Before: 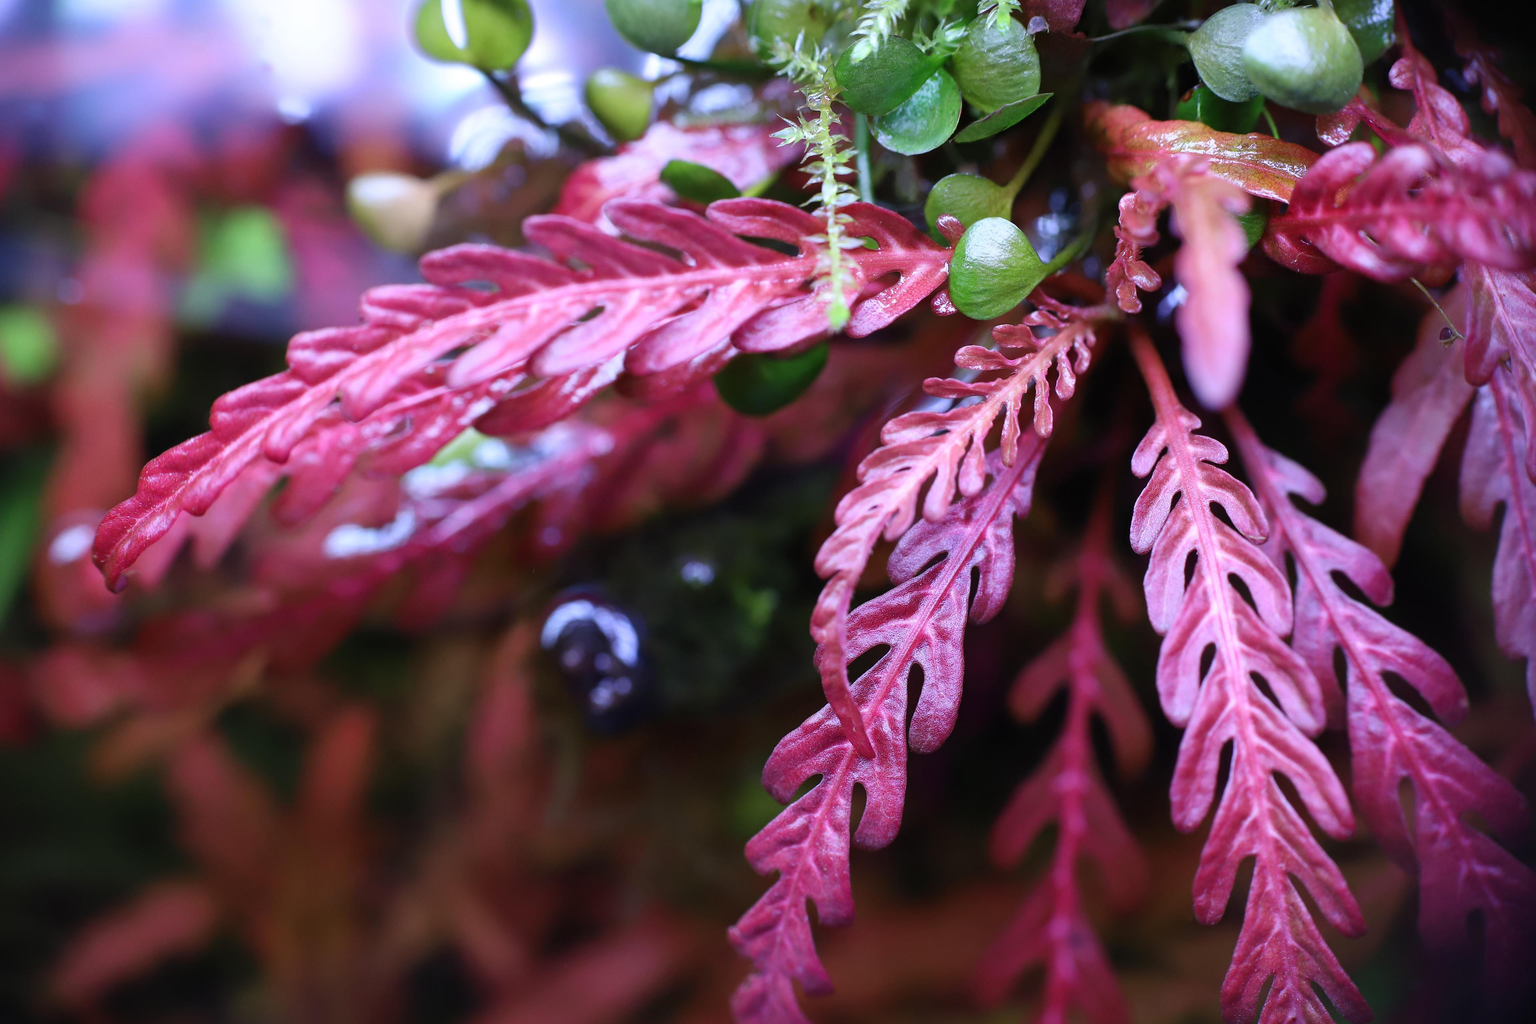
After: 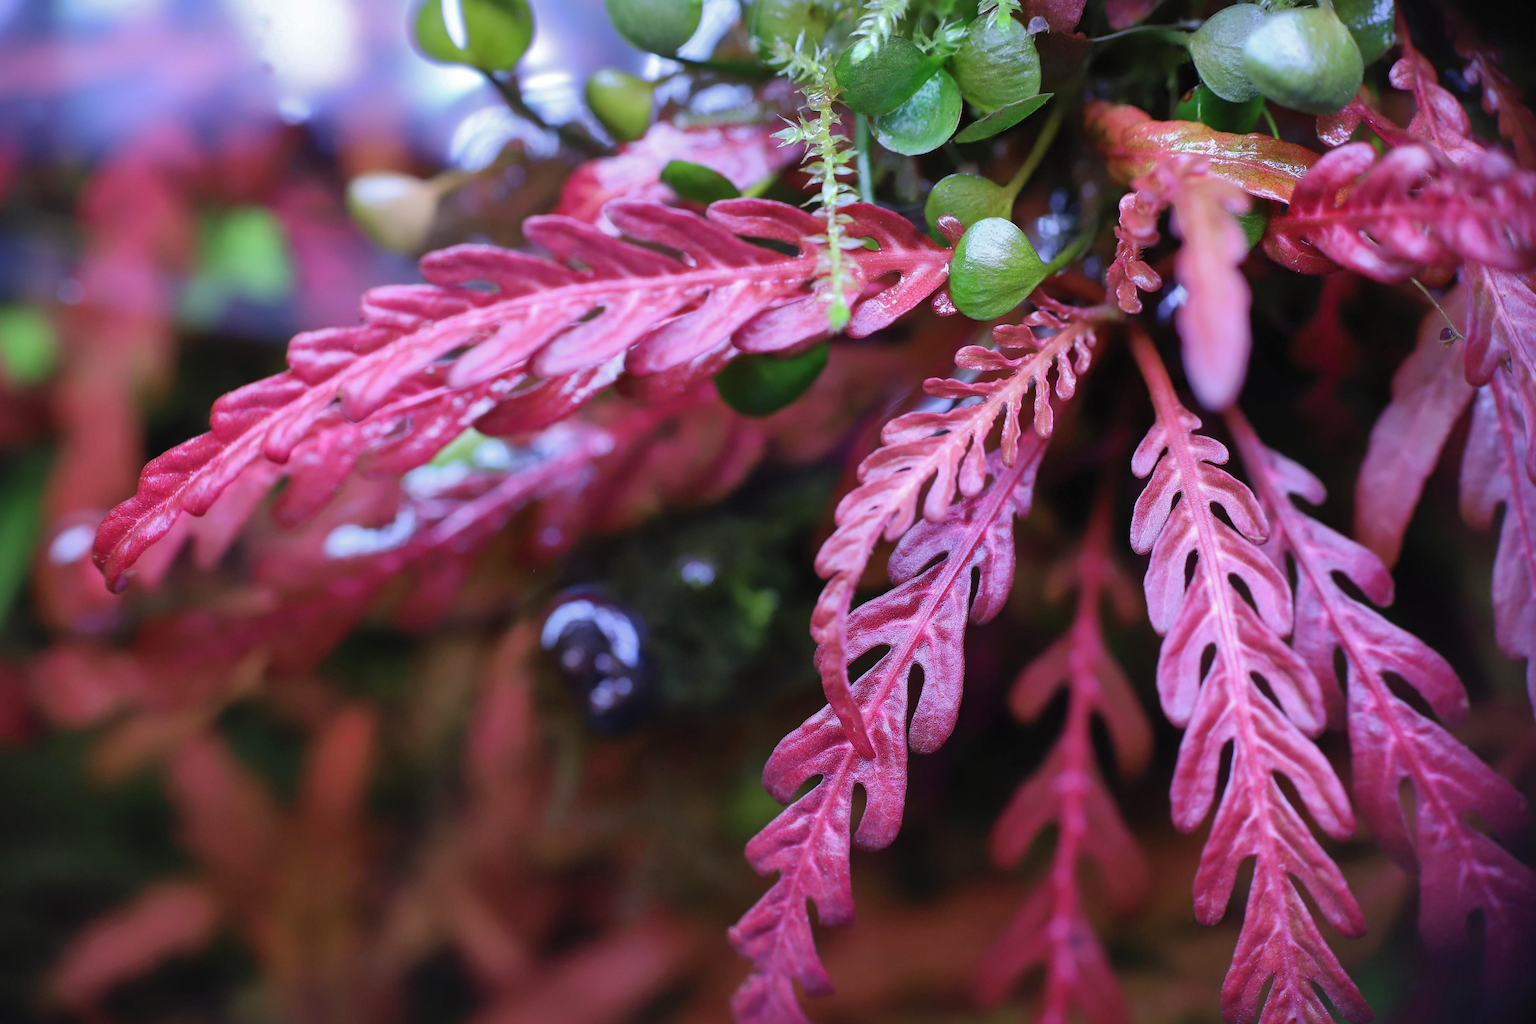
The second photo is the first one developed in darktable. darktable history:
shadows and highlights: shadows 39.96, highlights -59.71
